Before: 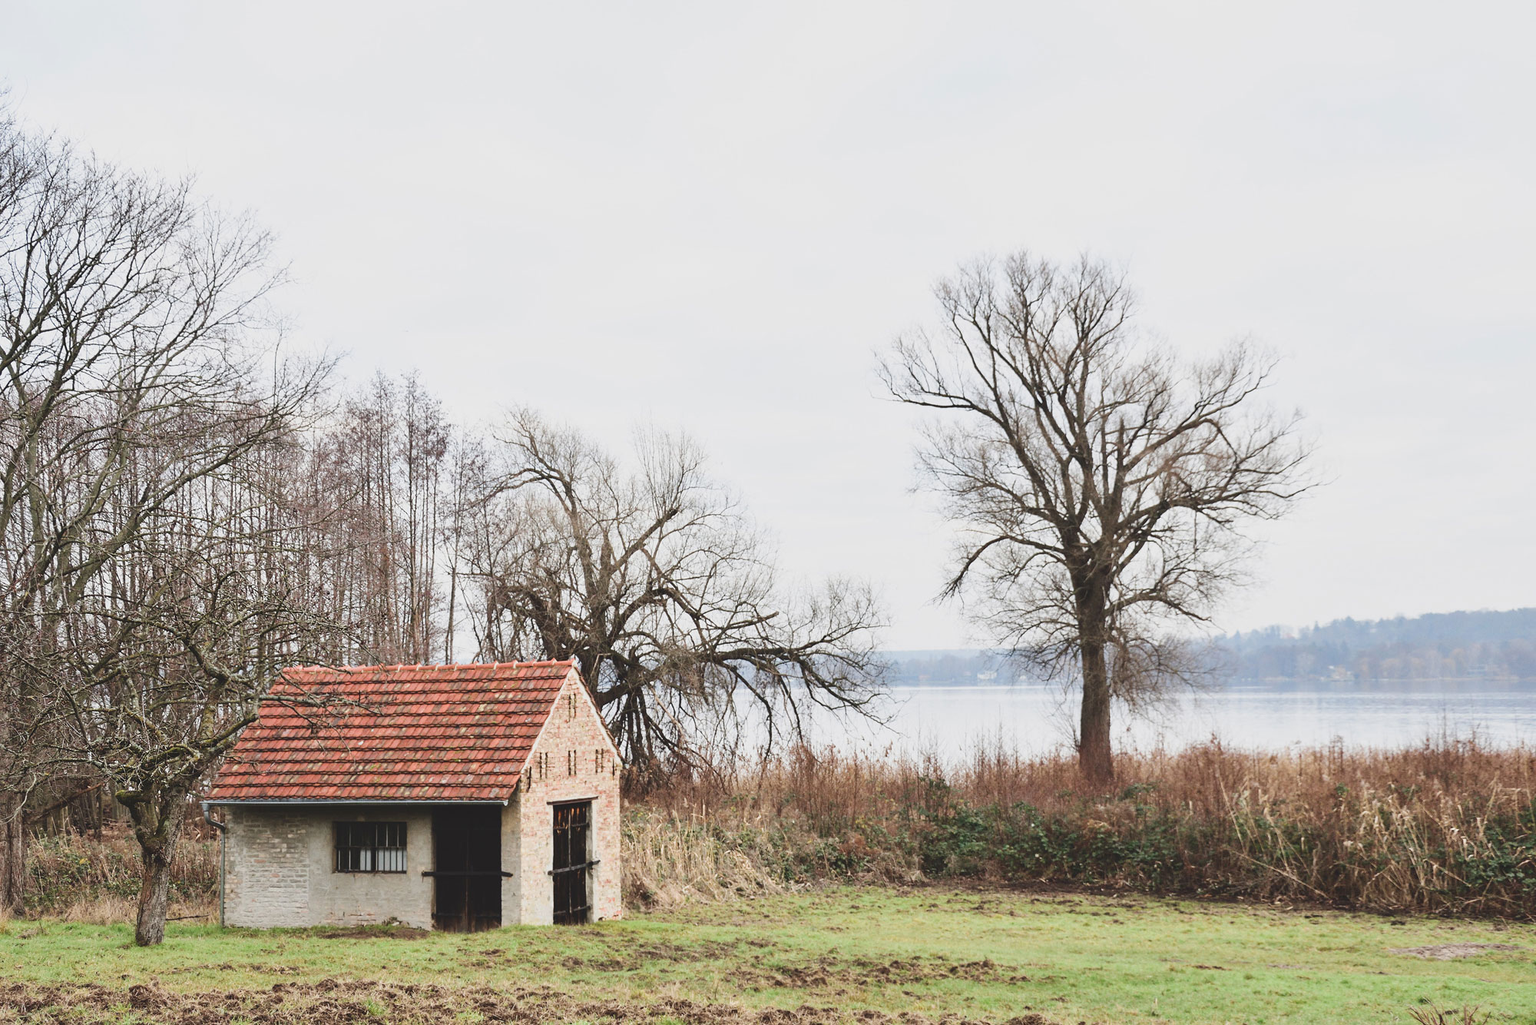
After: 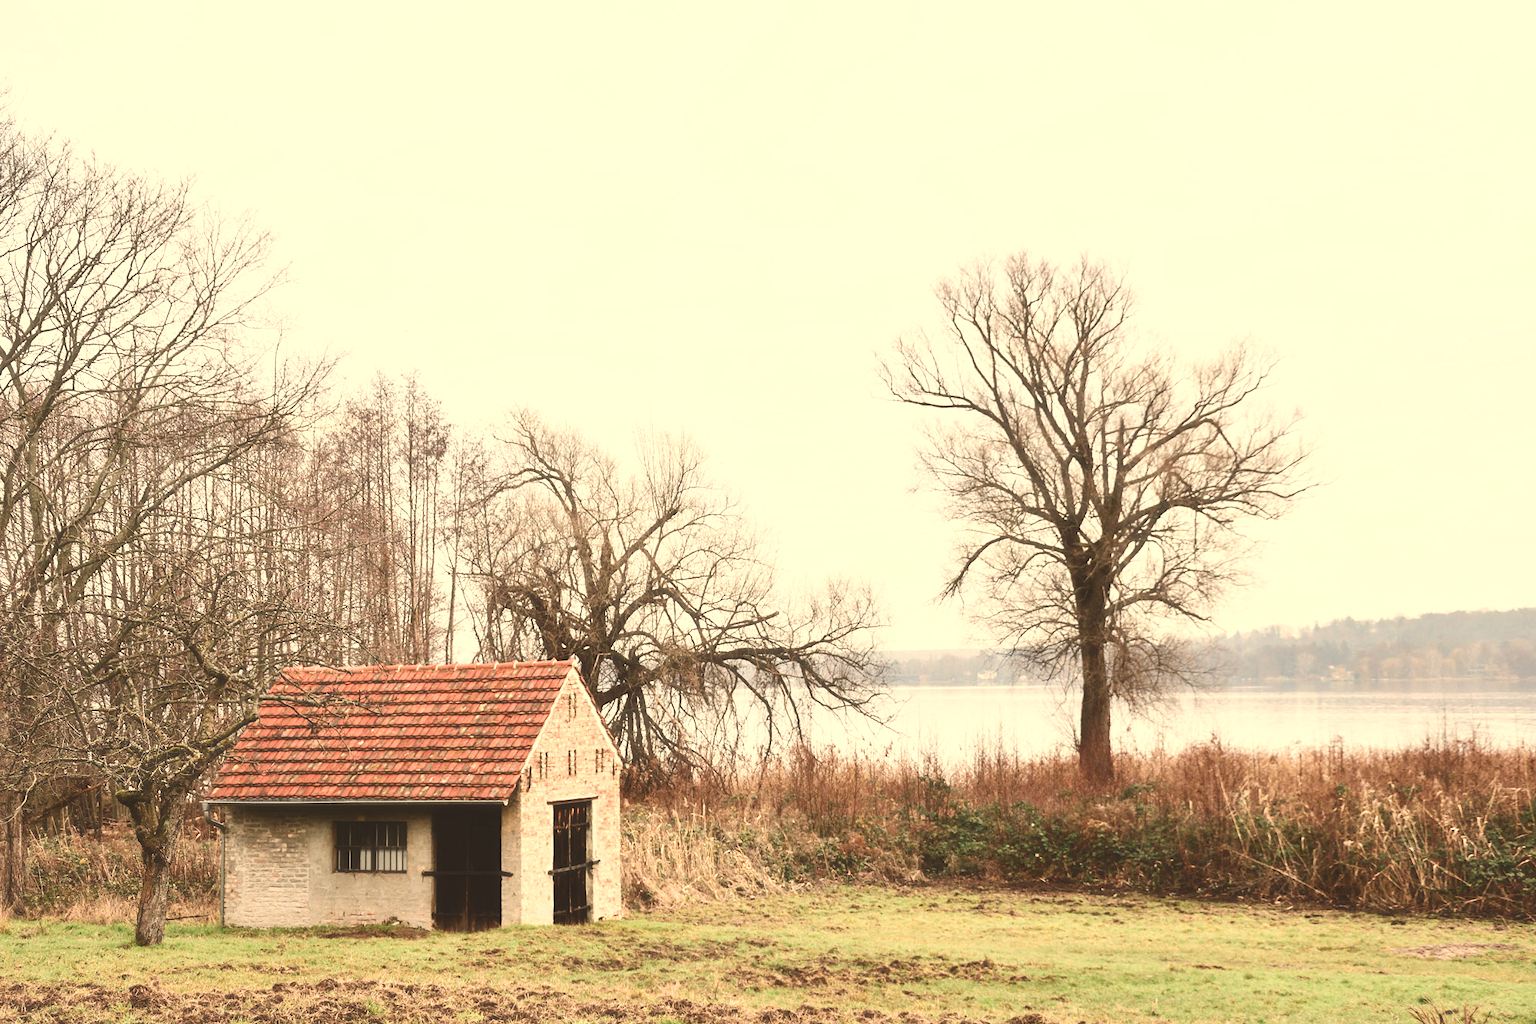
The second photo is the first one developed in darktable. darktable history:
white balance: red 1.123, blue 0.83
exposure: exposure 0.178 EV, compensate exposure bias true, compensate highlight preservation false
color balance rgb: shadows lift › chroma 1%, shadows lift › hue 28.8°, power › hue 60°, highlights gain › chroma 1%, highlights gain › hue 60°, global offset › luminance 0.25%, perceptual saturation grading › highlights -20%, perceptual saturation grading › shadows 20%, perceptual brilliance grading › highlights 5%, perceptual brilliance grading › shadows -10%, global vibrance 19.67%
haze removal: strength -0.09, adaptive false
